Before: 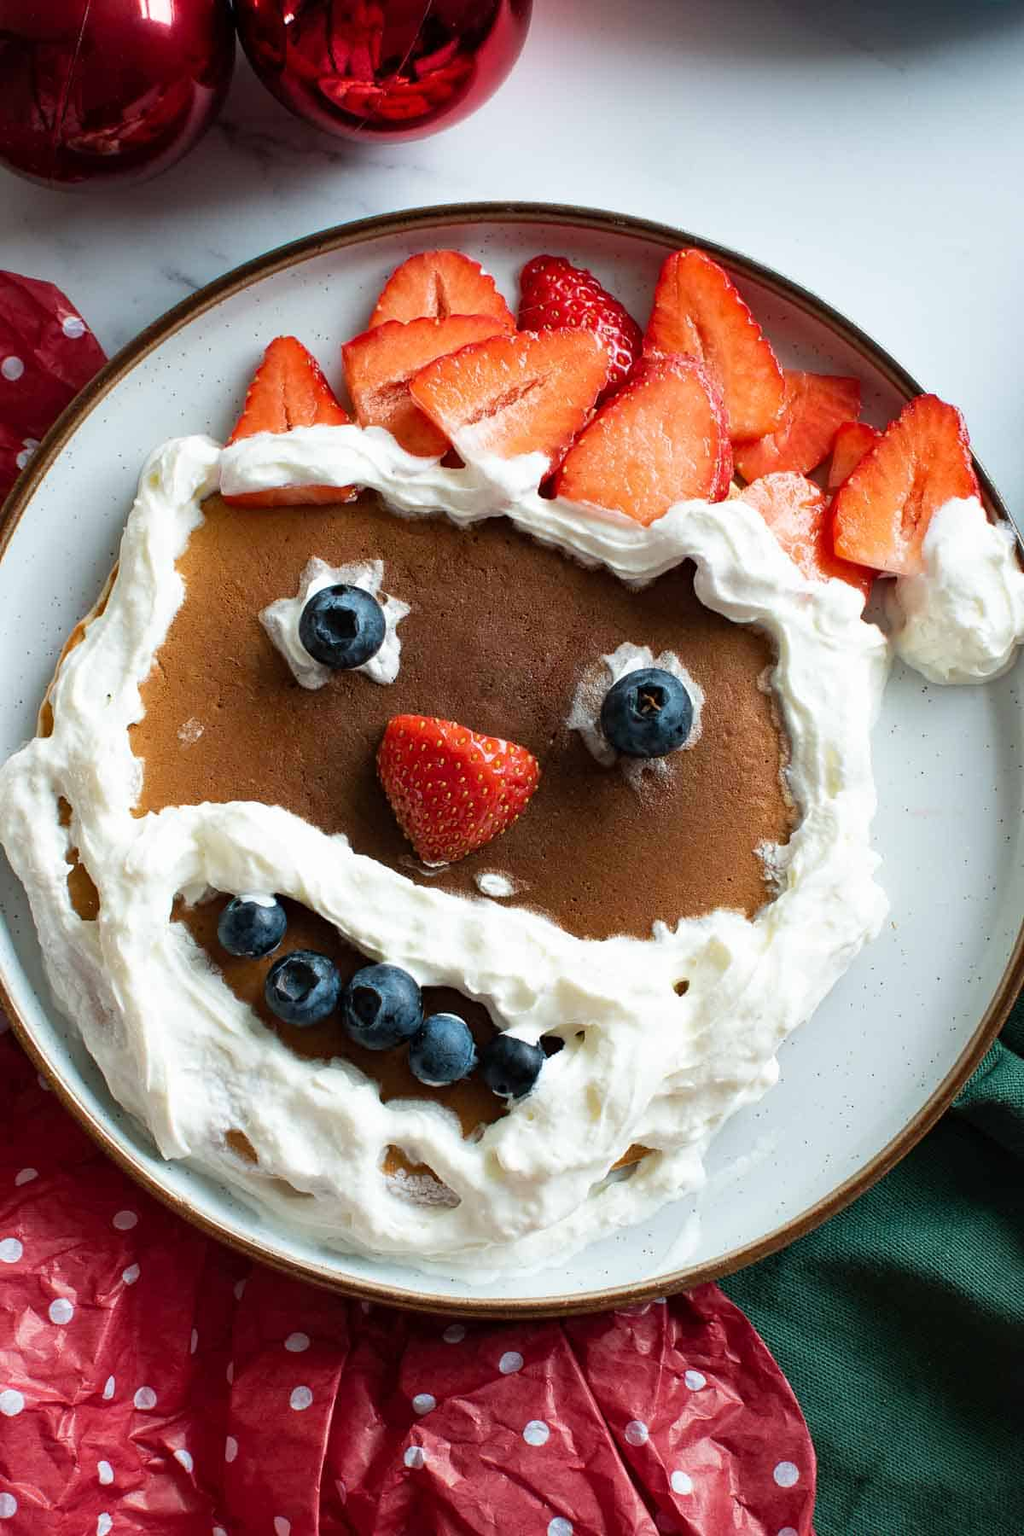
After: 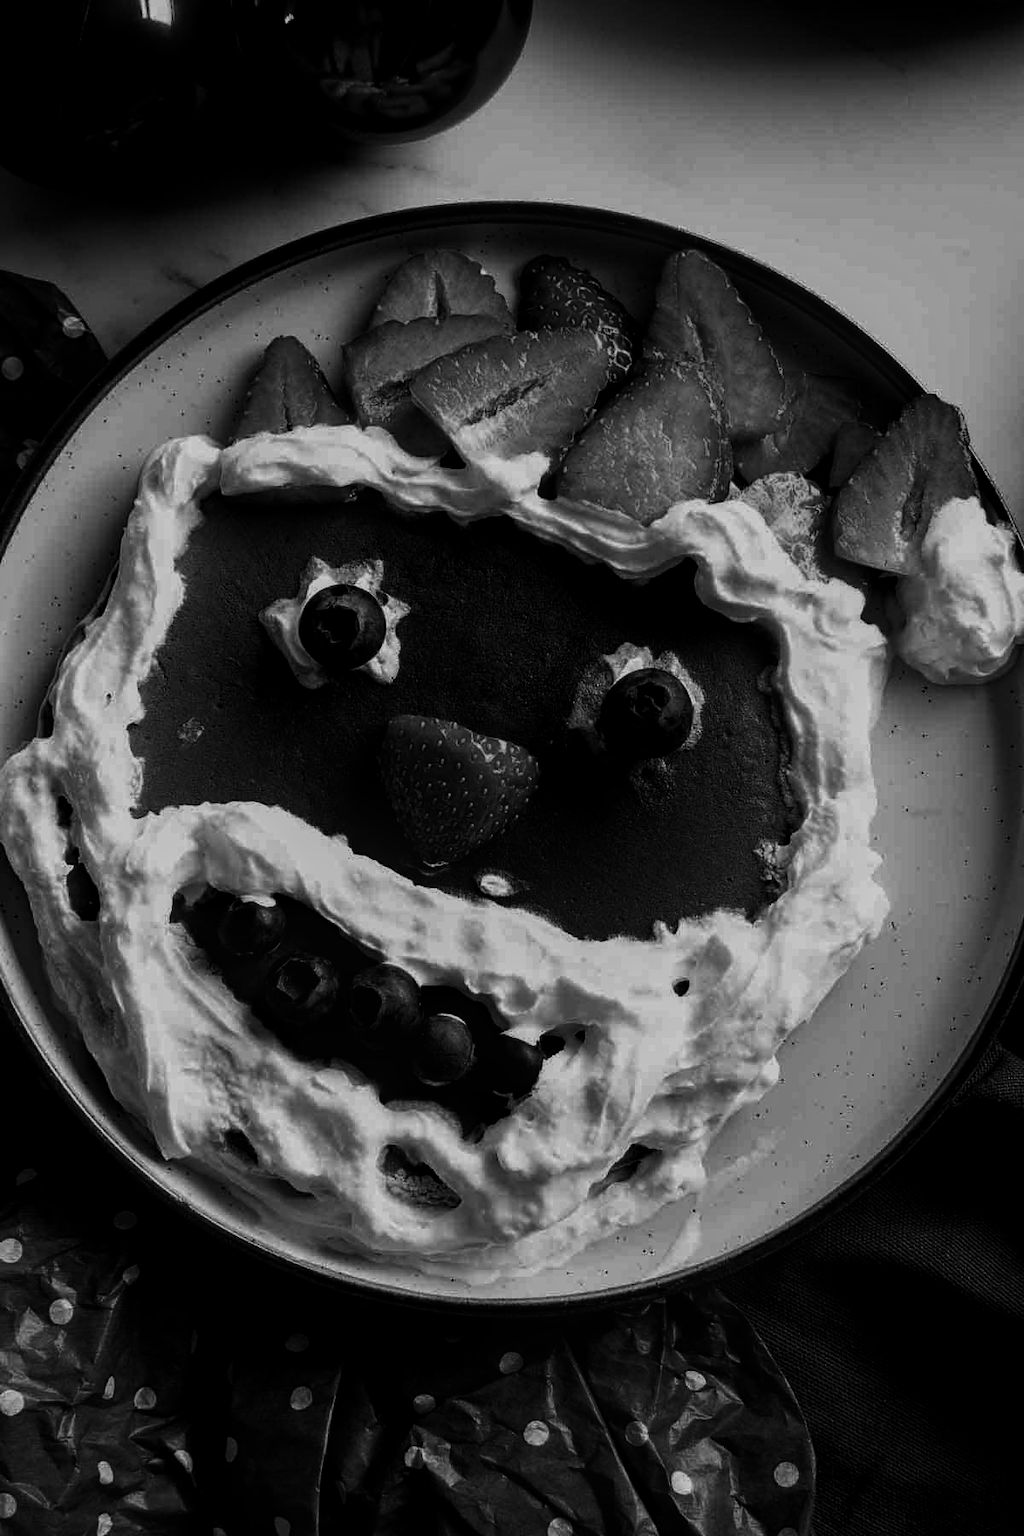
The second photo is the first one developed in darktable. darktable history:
contrast brightness saturation: contrast 0.022, brightness -0.99, saturation -0.999
exposure: exposure -0.305 EV, compensate exposure bias true, compensate highlight preservation false
local contrast: on, module defaults
shadows and highlights: shadows 12.55, white point adjustment 1.2, soften with gaussian
